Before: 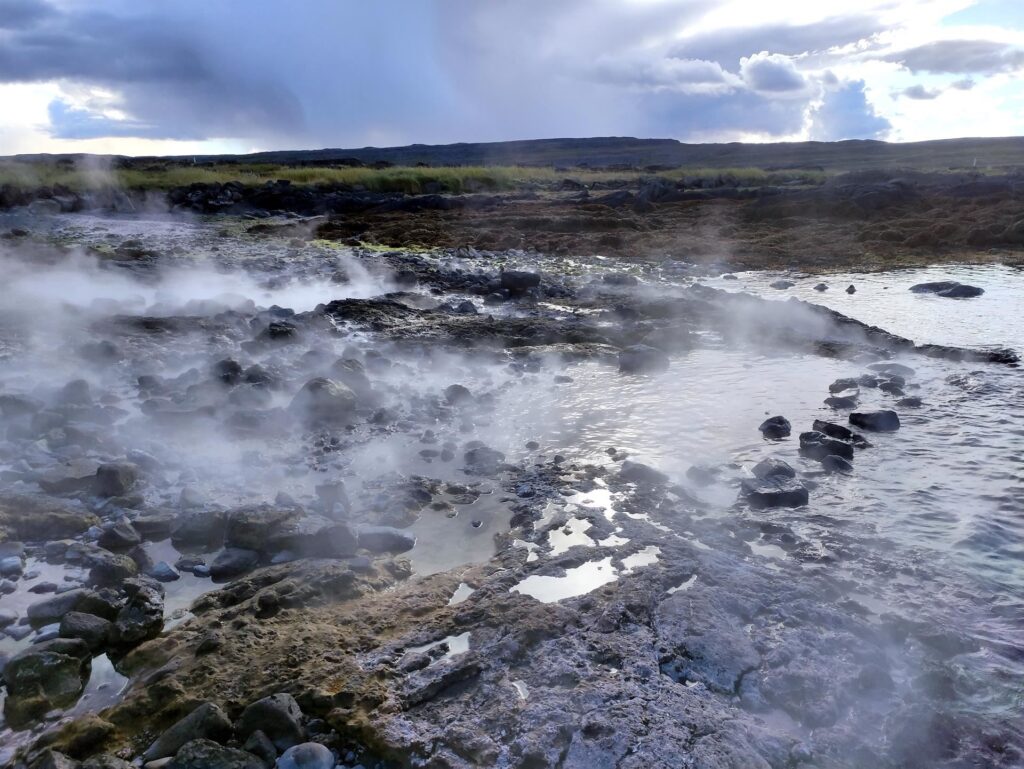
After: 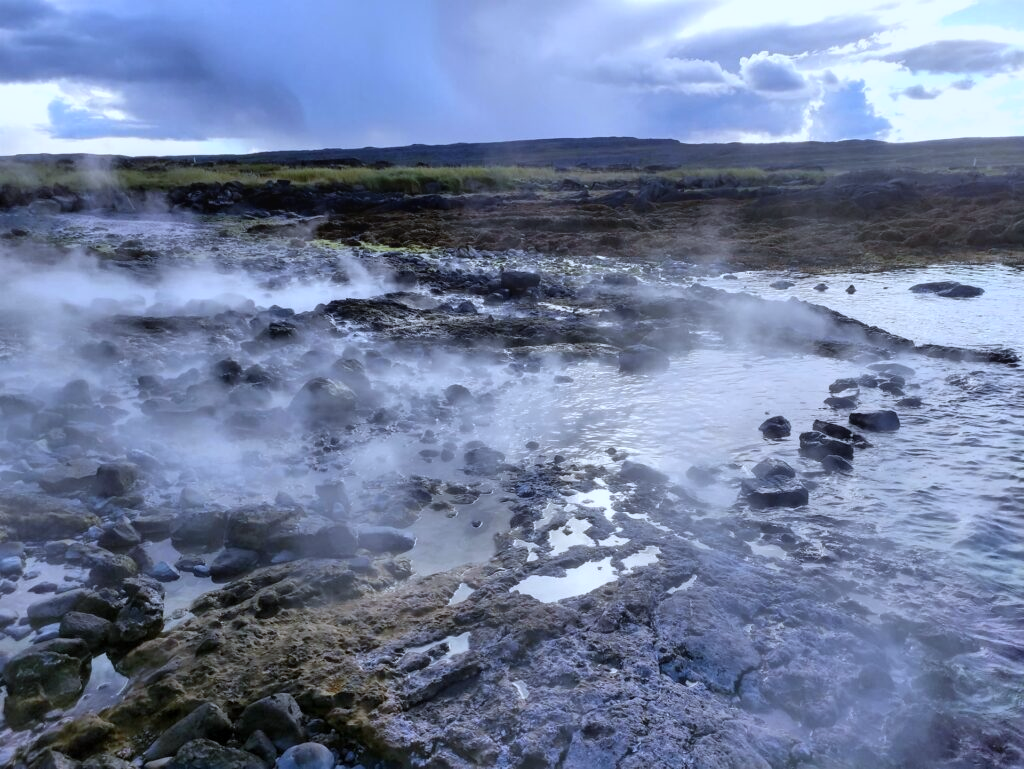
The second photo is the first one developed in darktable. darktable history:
white balance: red 0.931, blue 1.11
local contrast: detail 110%
